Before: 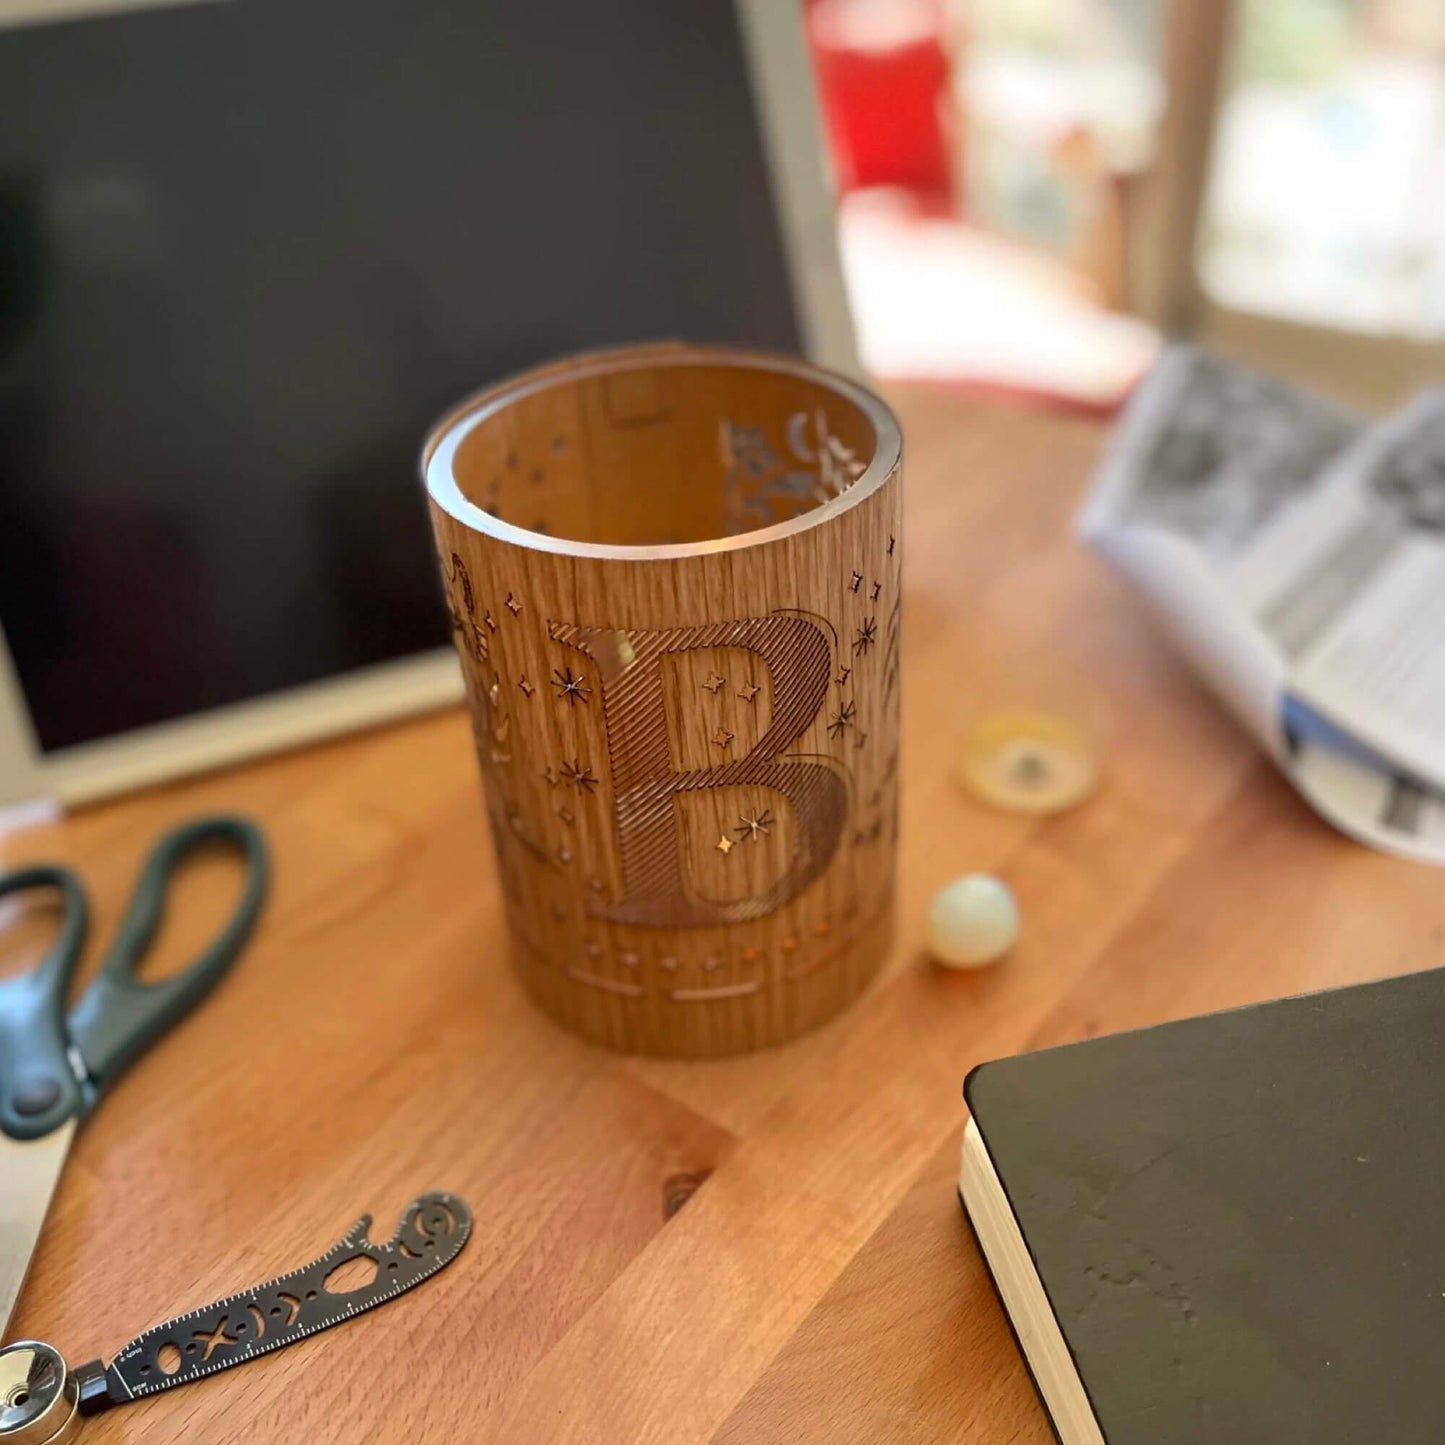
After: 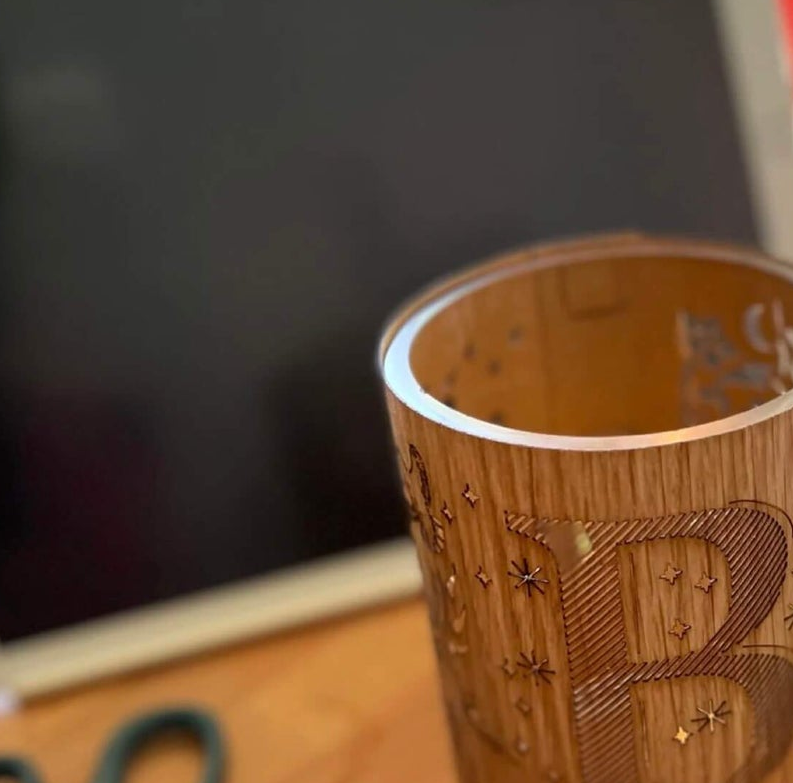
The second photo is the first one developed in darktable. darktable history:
crop and rotate: left 3.03%, top 7.579%, right 42.04%, bottom 38.175%
